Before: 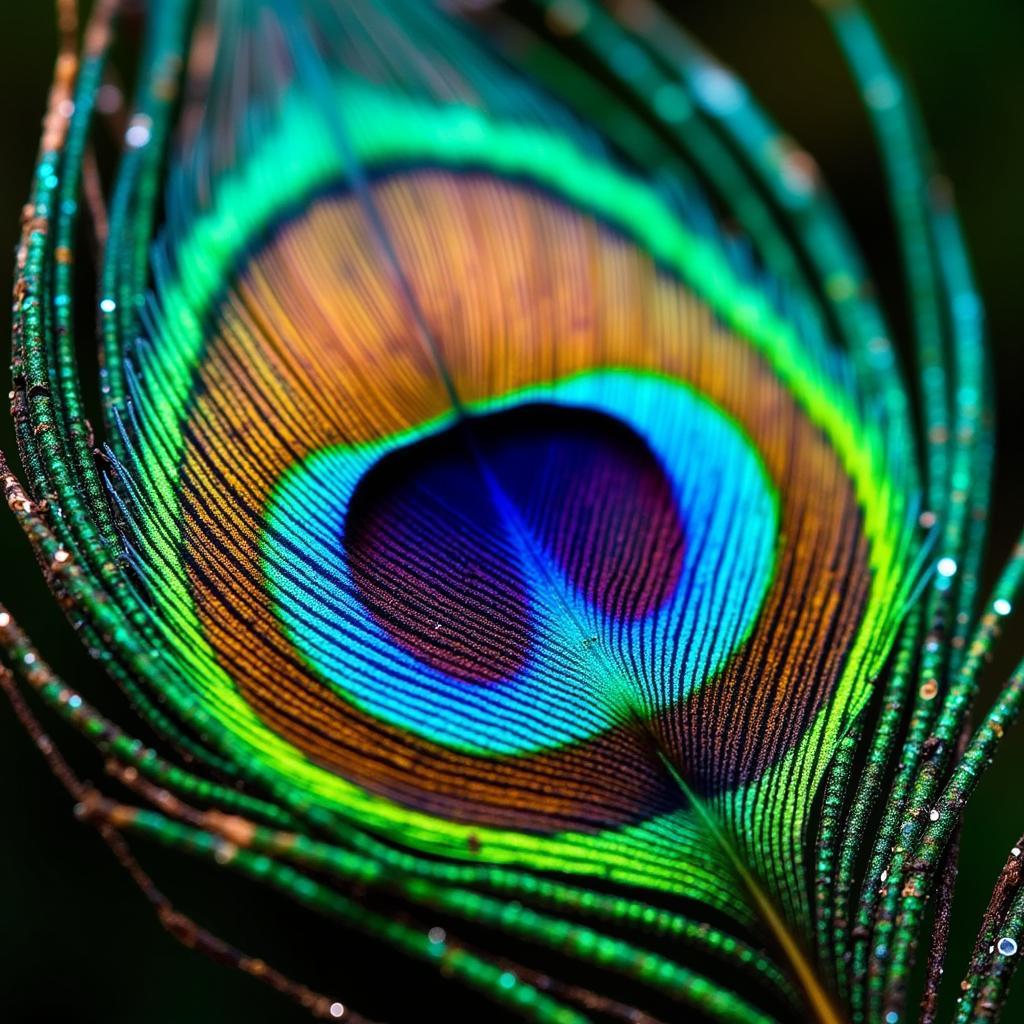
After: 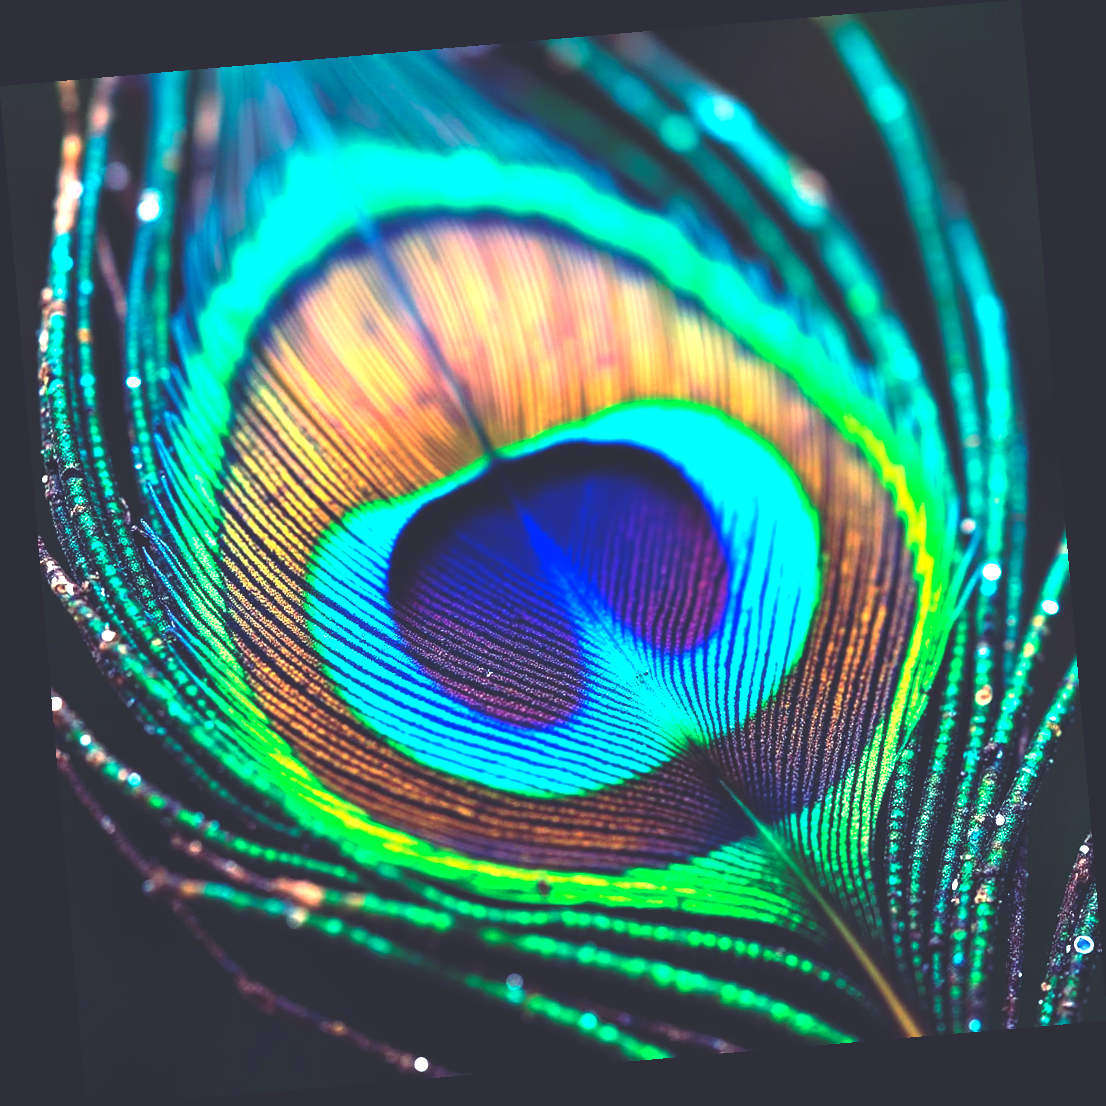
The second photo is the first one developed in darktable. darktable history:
exposure: black level correction -0.002, exposure 1.35 EV, compensate highlight preservation false
rgb curve: curves: ch0 [(0, 0.186) (0.314, 0.284) (0.576, 0.466) (0.805, 0.691) (0.936, 0.886)]; ch1 [(0, 0.186) (0.314, 0.284) (0.581, 0.534) (0.771, 0.746) (0.936, 0.958)]; ch2 [(0, 0.216) (0.275, 0.39) (1, 1)], mode RGB, independent channels, compensate middle gray true, preserve colors none
rotate and perspective: rotation -4.86°, automatic cropping off
